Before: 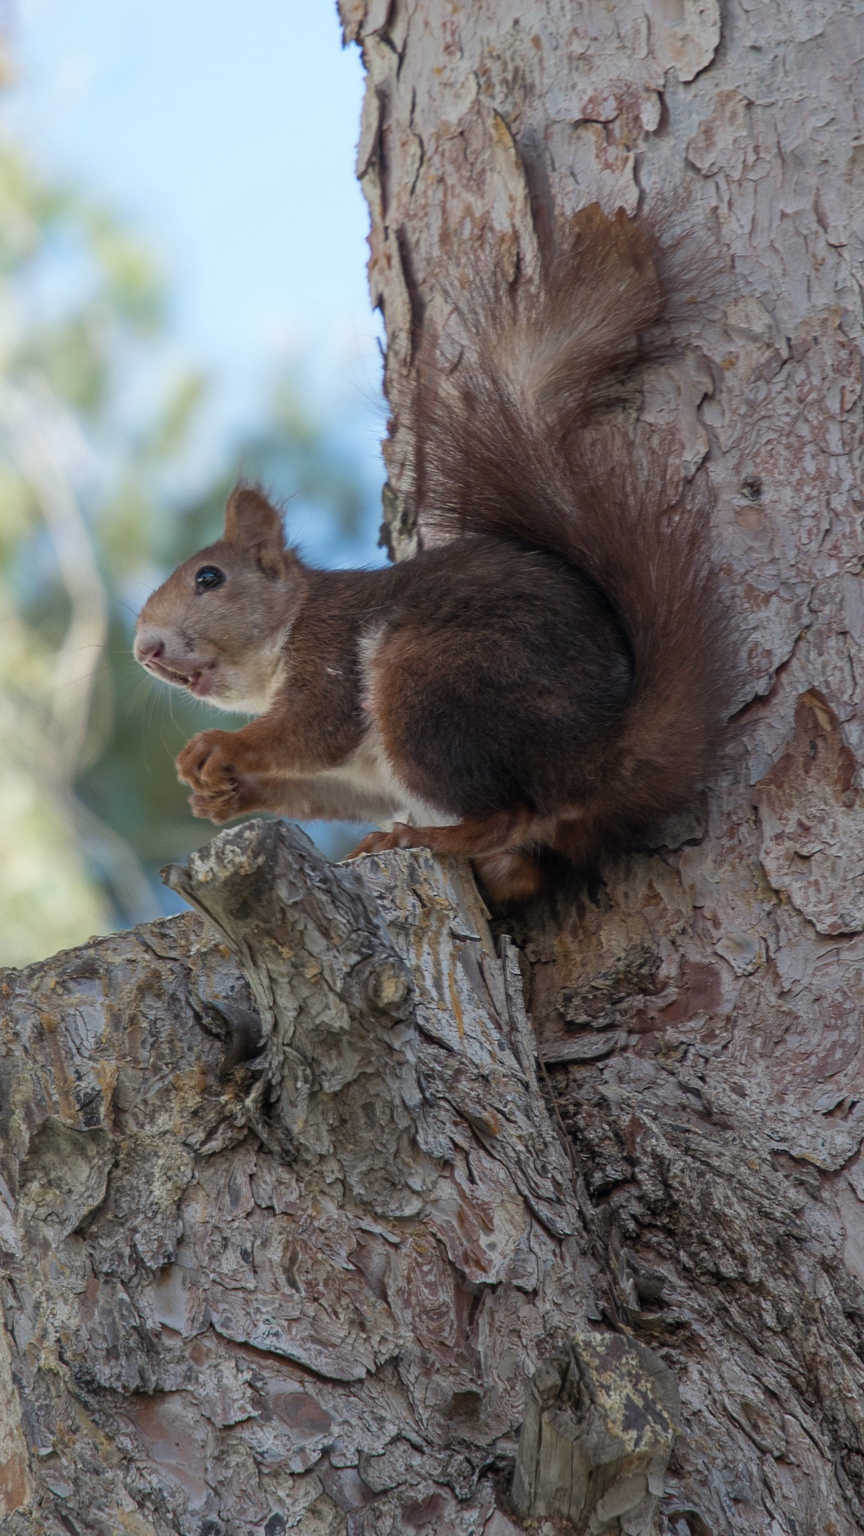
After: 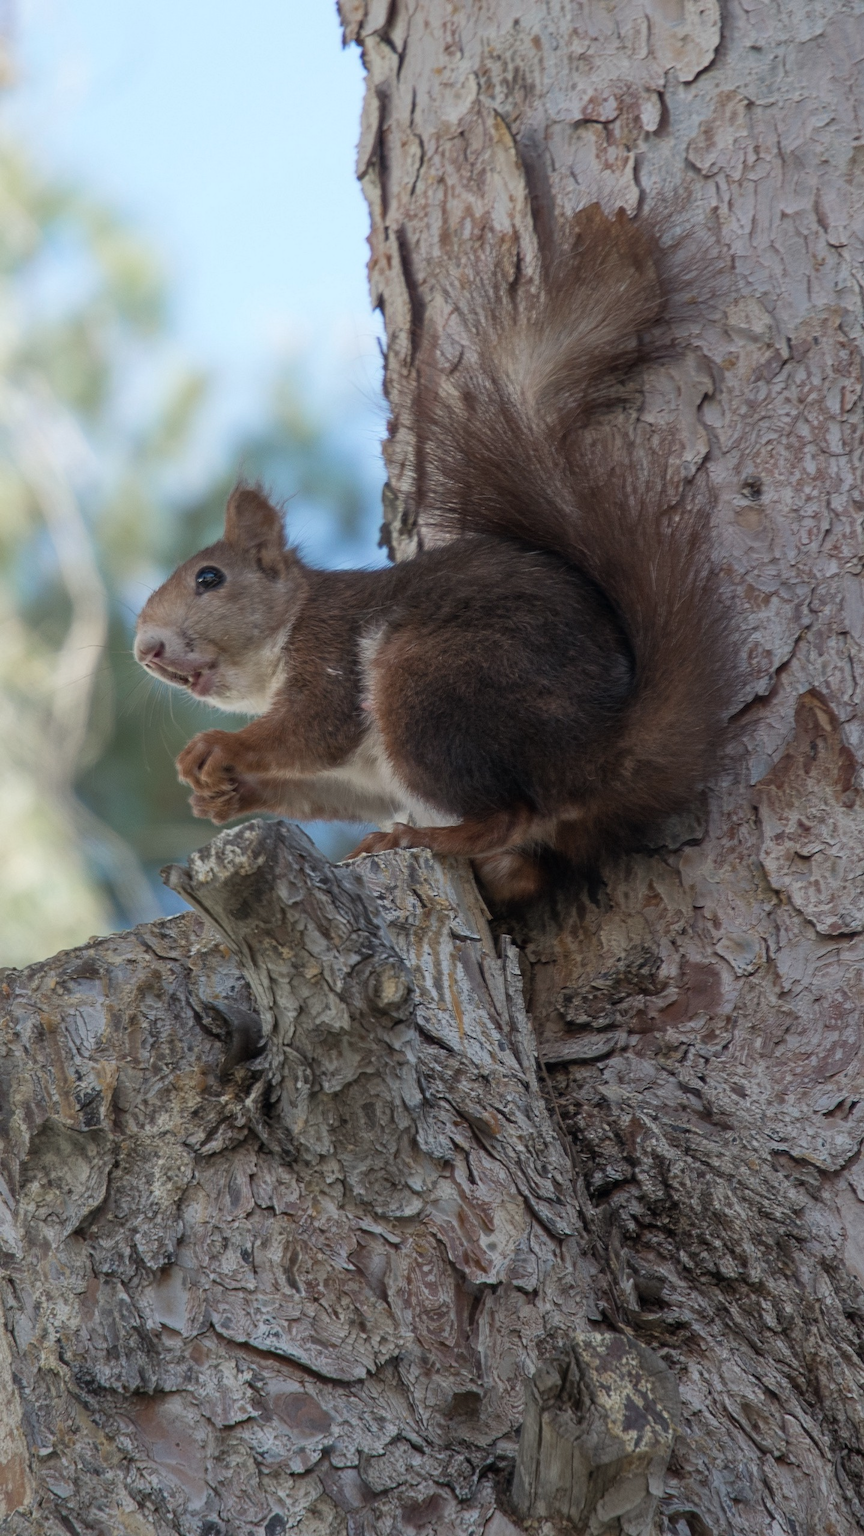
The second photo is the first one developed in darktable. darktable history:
color zones: curves: ch0 [(0, 0.5) (0.143, 0.5) (0.286, 0.5) (0.429, 0.504) (0.571, 0.5) (0.714, 0.509) (0.857, 0.5) (1, 0.5)]; ch1 [(0, 0.425) (0.143, 0.425) (0.286, 0.375) (0.429, 0.405) (0.571, 0.5) (0.714, 0.47) (0.857, 0.425) (1, 0.435)]; ch2 [(0, 0.5) (0.143, 0.5) (0.286, 0.5) (0.429, 0.517) (0.571, 0.5) (0.714, 0.51) (0.857, 0.5) (1, 0.5)]
